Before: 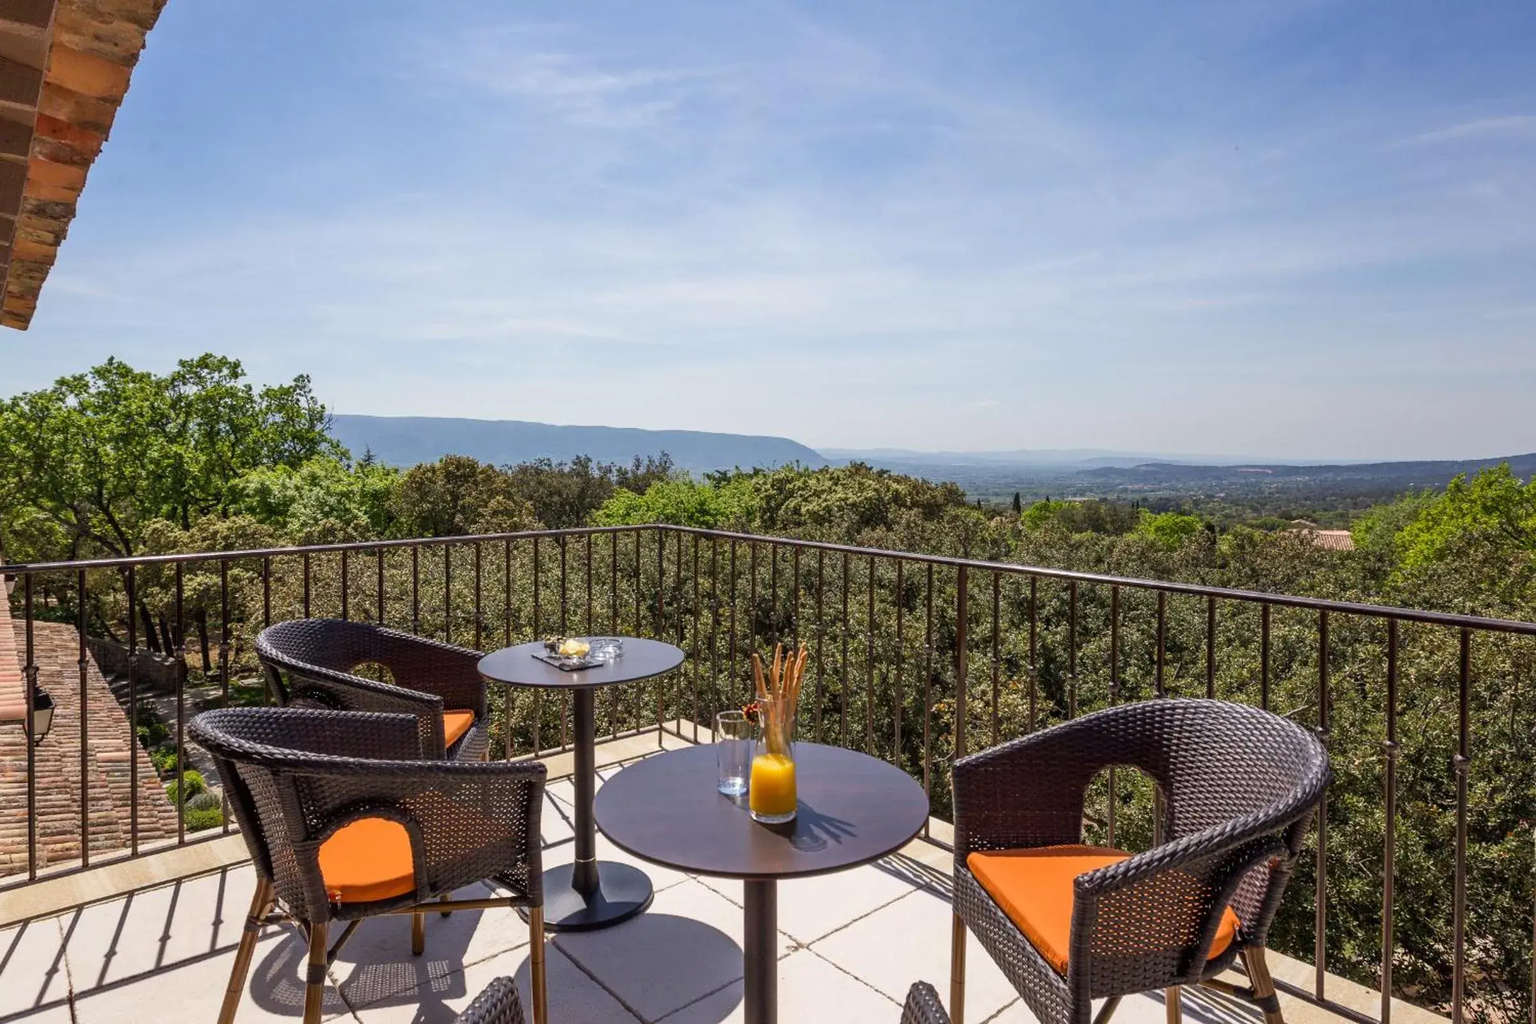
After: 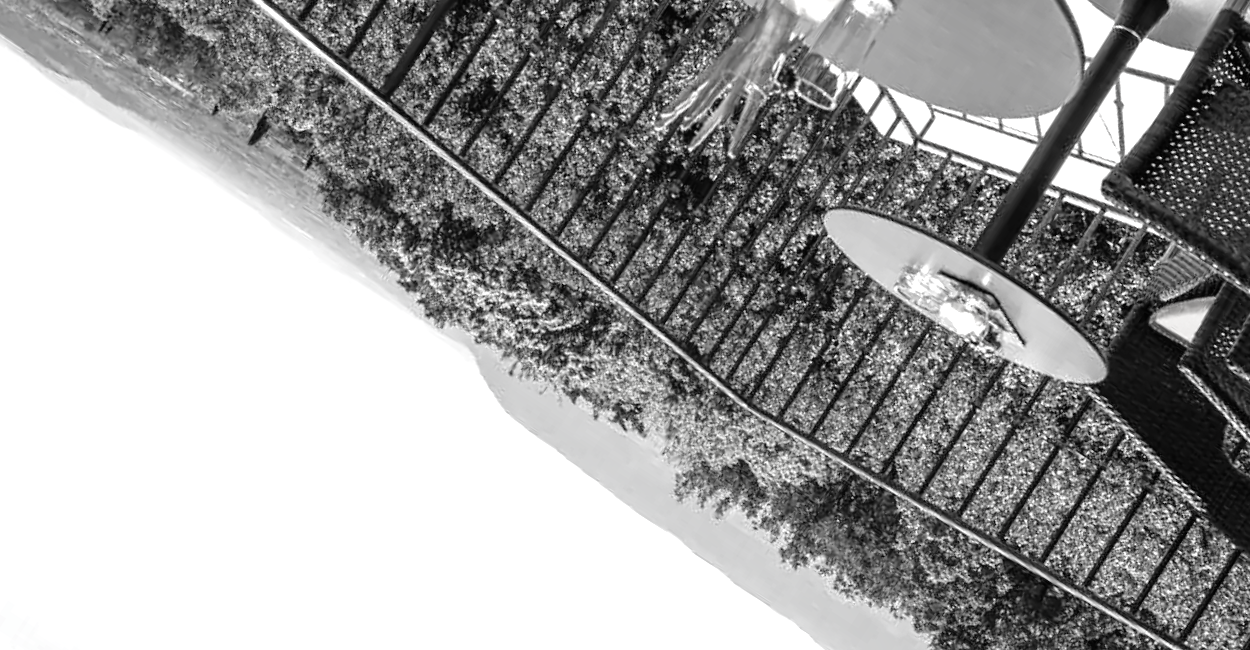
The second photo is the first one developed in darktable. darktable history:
crop and rotate: angle 146.97°, left 9.151%, top 15.68%, right 4.532%, bottom 17%
tone equalizer: -8 EV -1.08 EV, -7 EV -1.04 EV, -6 EV -0.849 EV, -5 EV -0.539 EV, -3 EV 0.599 EV, -2 EV 0.881 EV, -1 EV 0.99 EV, +0 EV 1.07 EV
contrast equalizer: y [[0.579, 0.58, 0.505, 0.5, 0.5, 0.5], [0.5 ×6], [0.5 ×6], [0 ×6], [0 ×6]], mix -0.18
exposure: compensate highlight preservation false
contrast brightness saturation: saturation -0.991
